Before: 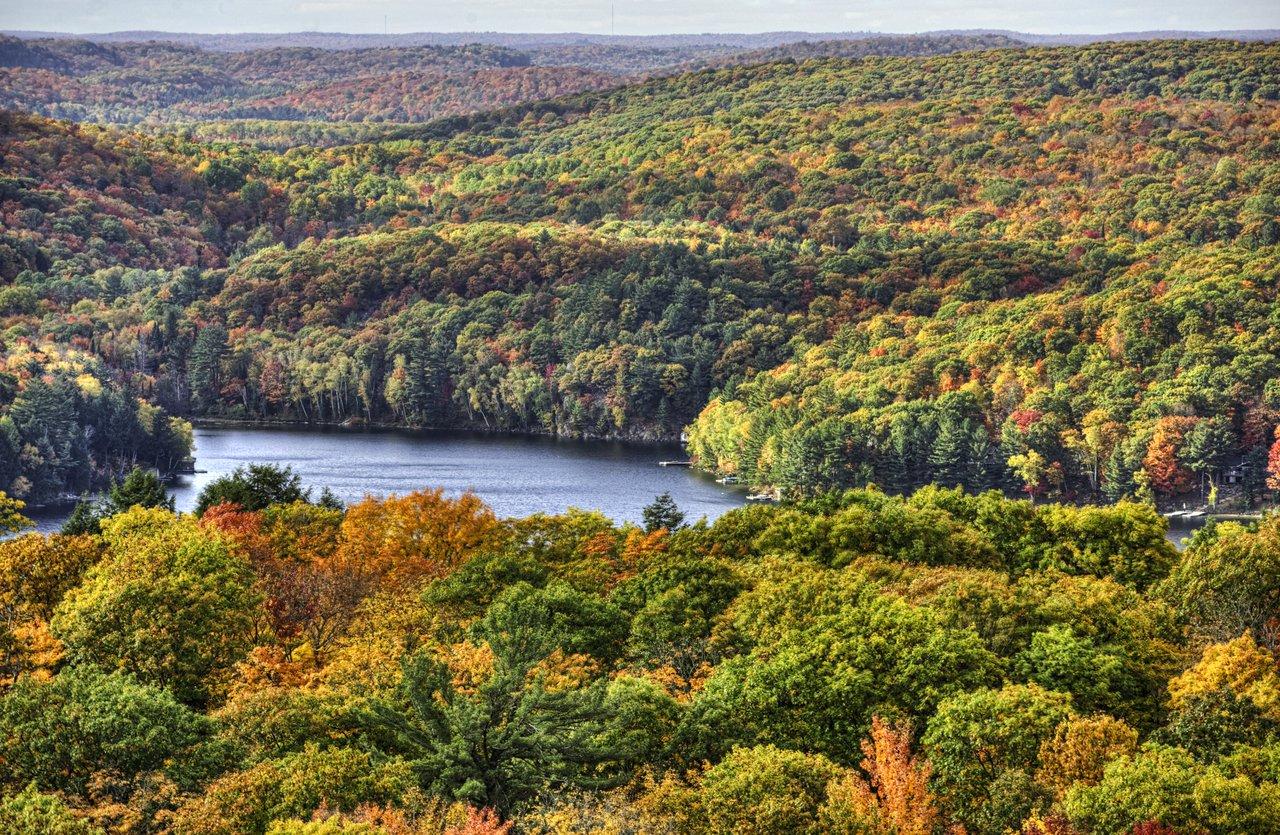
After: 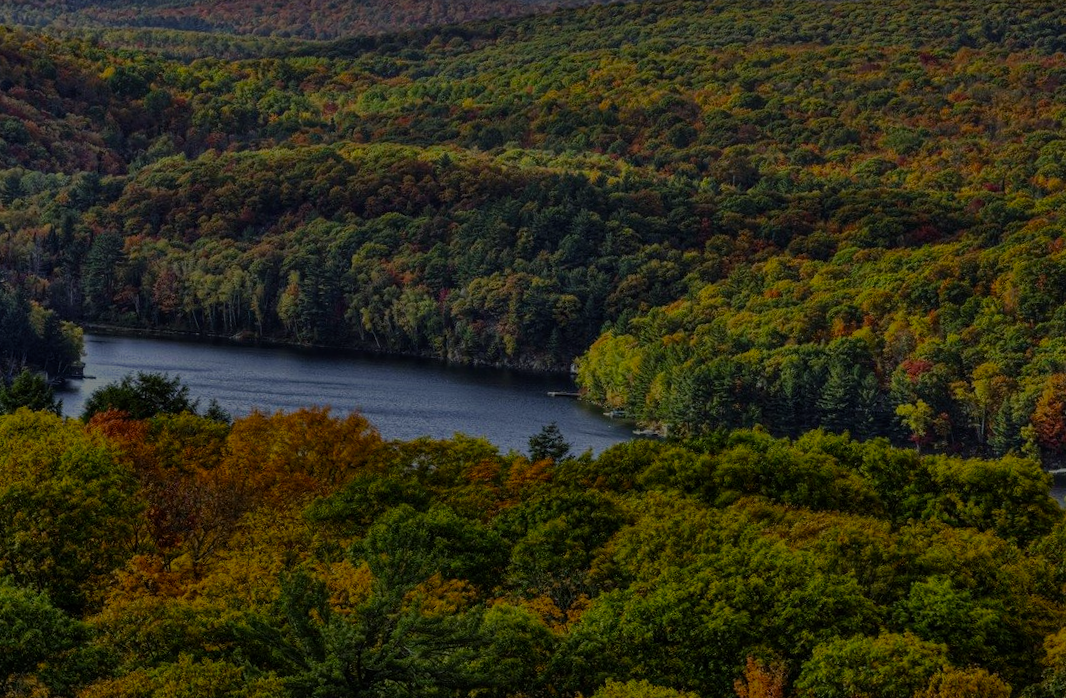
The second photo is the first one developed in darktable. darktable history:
color balance rgb: shadows lift › chroma 1.028%, shadows lift › hue 217.84°, linear chroma grading › shadows -7.823%, linear chroma grading › global chroma 9.661%, perceptual saturation grading › global saturation 29.895%, perceptual brilliance grading › highlights 11.747%
crop and rotate: angle -3.05°, left 5.278%, top 5.197%, right 4.773%, bottom 4.463%
exposure: exposure -2.416 EV, compensate highlight preservation false
